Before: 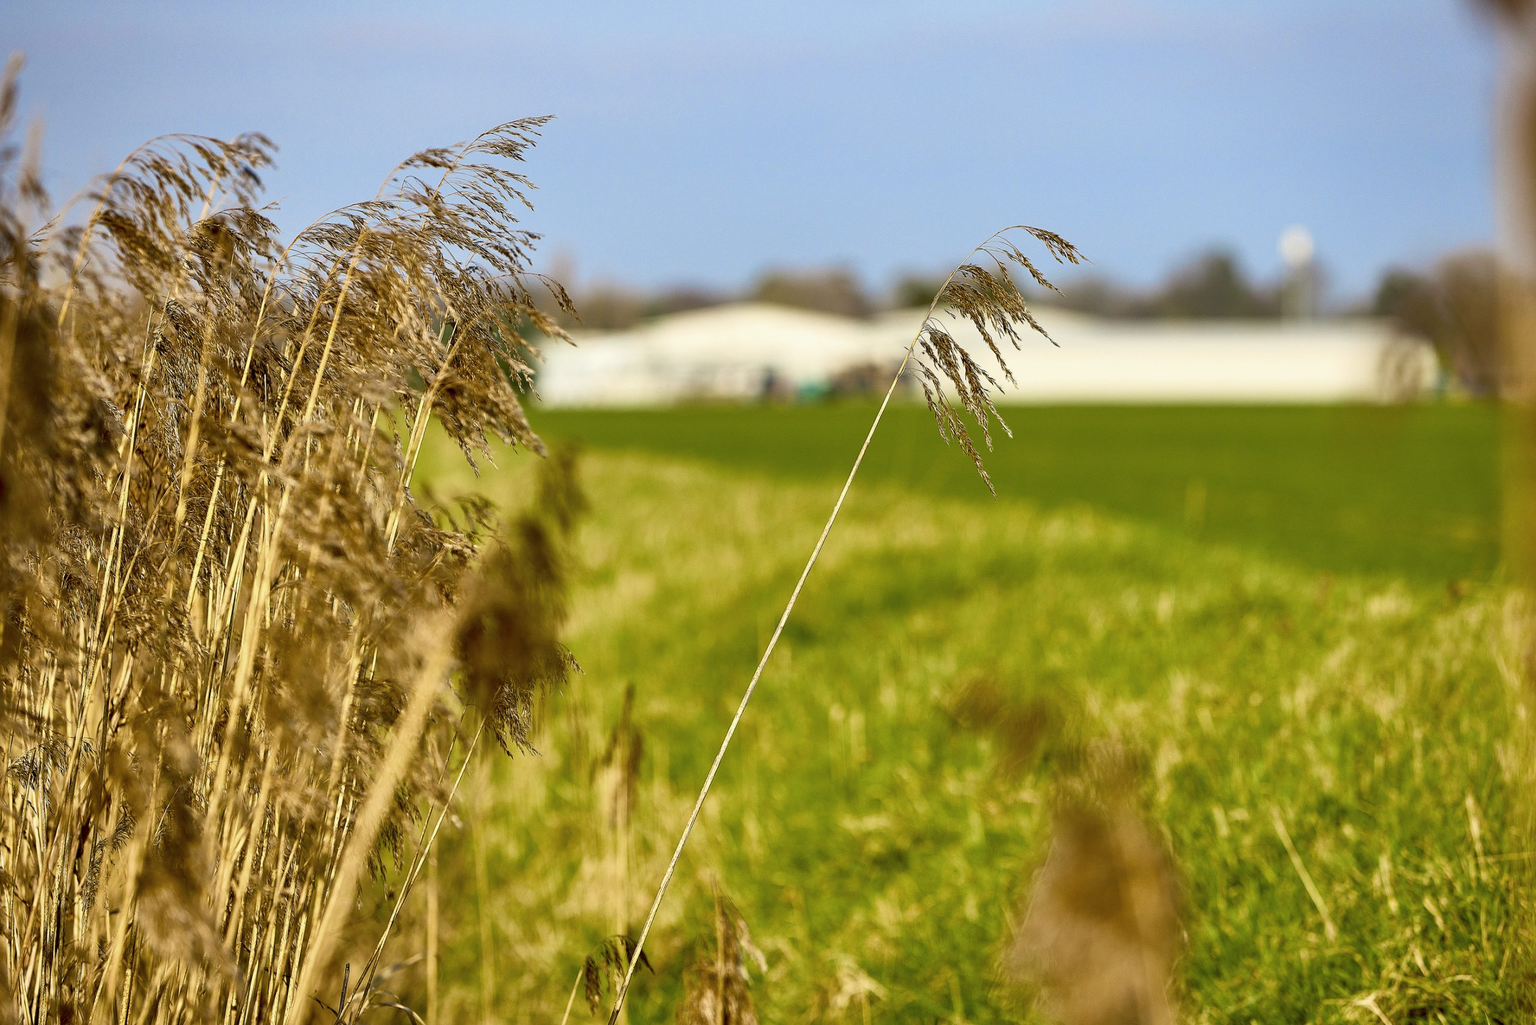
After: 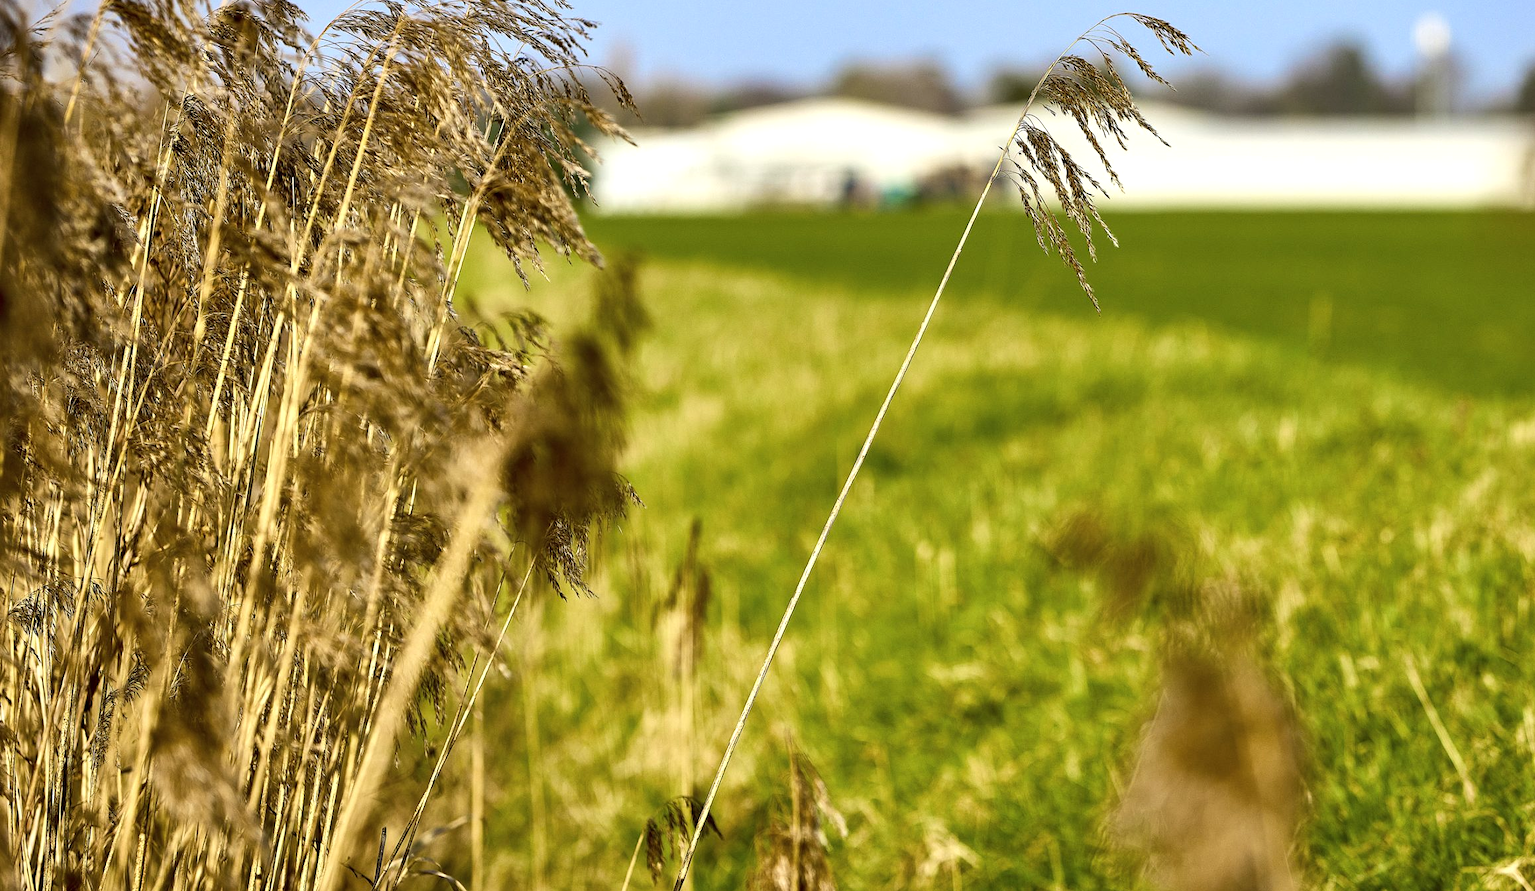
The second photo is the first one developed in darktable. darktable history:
crop: top 20.916%, right 9.437%, bottom 0.316%
shadows and highlights: shadows 30.86, highlights 0, soften with gaussian
tone equalizer: -8 EV -0.417 EV, -7 EV -0.389 EV, -6 EV -0.333 EV, -5 EV -0.222 EV, -3 EV 0.222 EV, -2 EV 0.333 EV, -1 EV 0.389 EV, +0 EV 0.417 EV, edges refinement/feathering 500, mask exposure compensation -1.57 EV, preserve details no
white balance: red 0.983, blue 1.036
